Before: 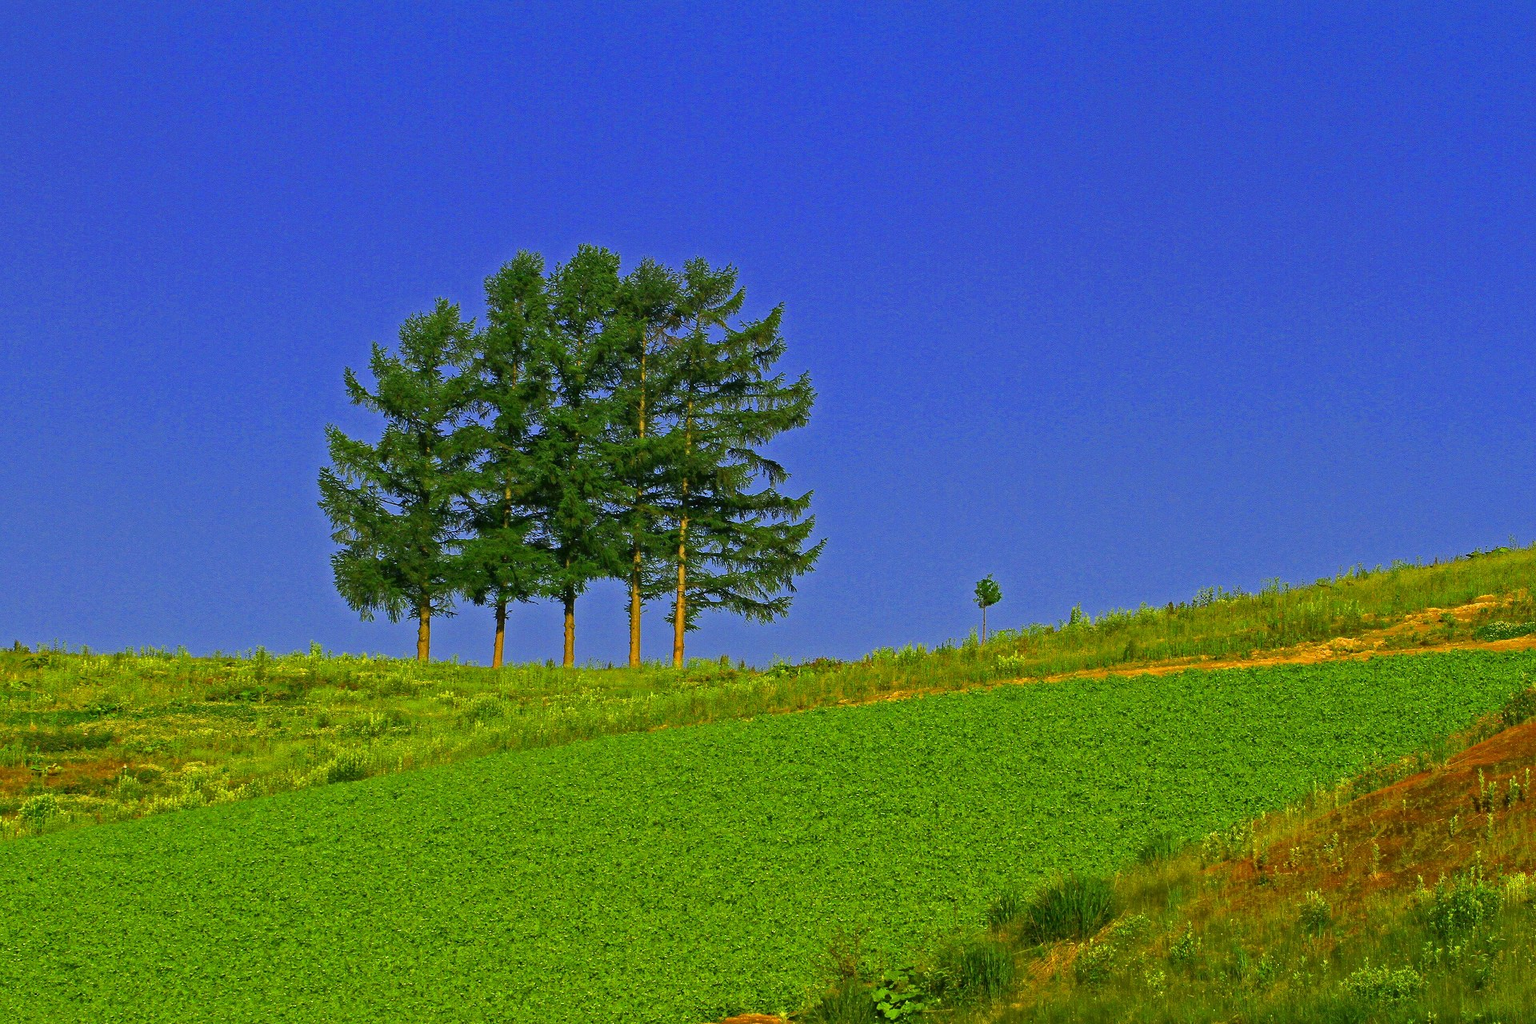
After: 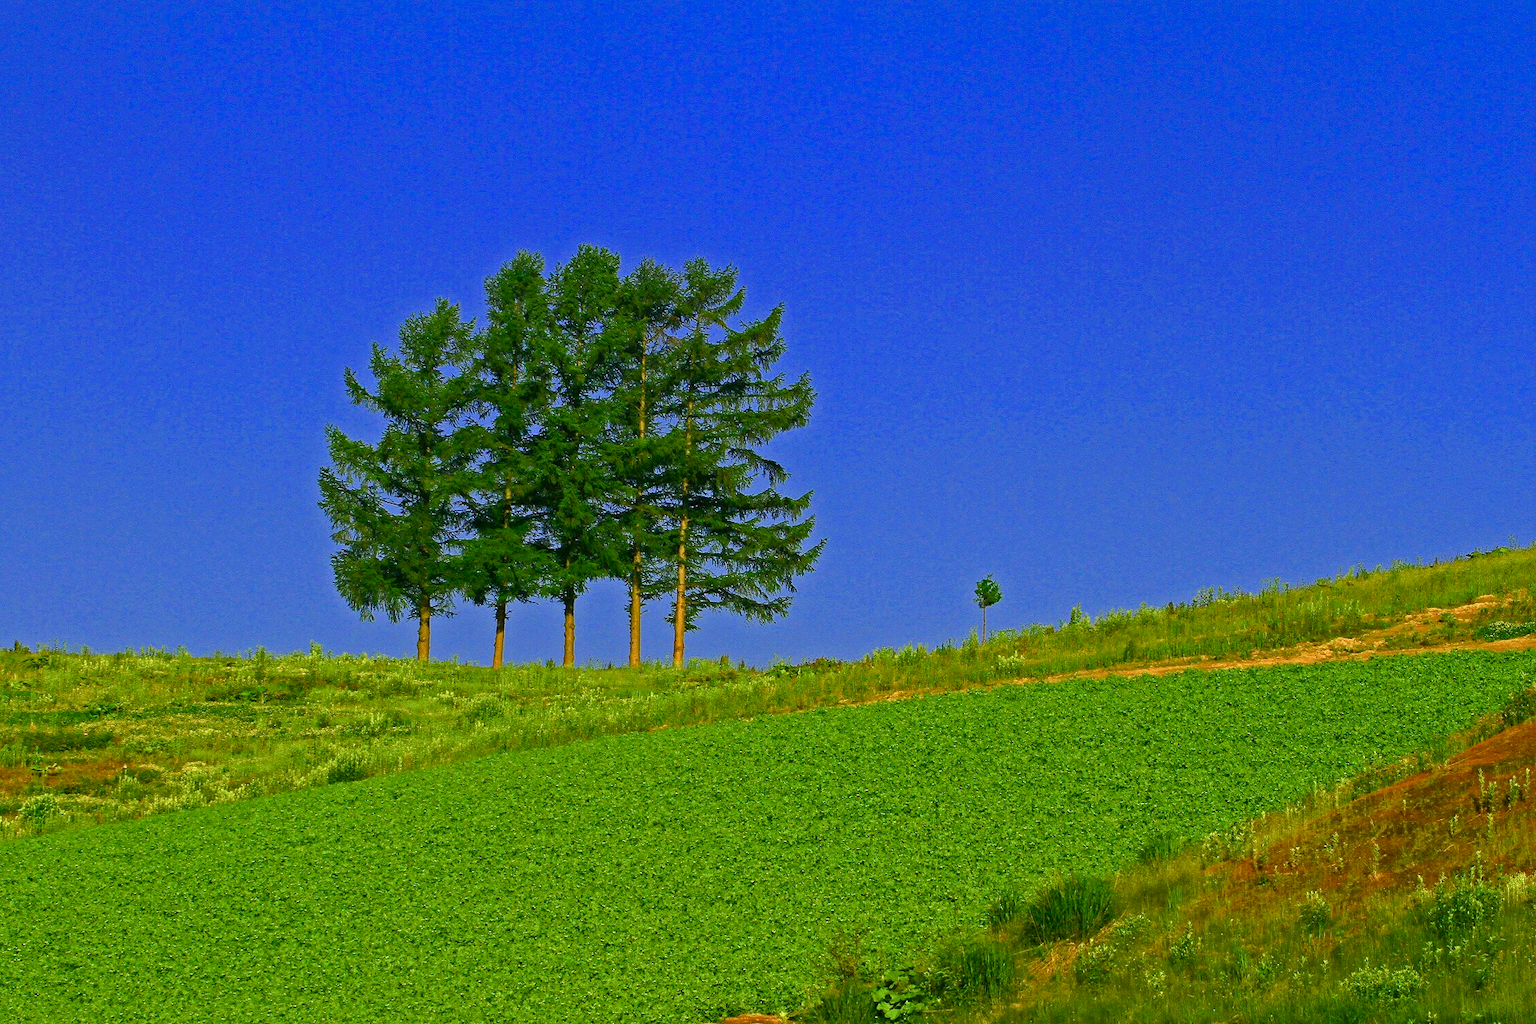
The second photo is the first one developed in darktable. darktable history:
color balance rgb: shadows lift › chroma 2.063%, shadows lift › hue 217.66°, perceptual saturation grading › global saturation -0.016%, perceptual saturation grading › highlights -15.604%, perceptual saturation grading › shadows 25.908%, global vibrance 20%
